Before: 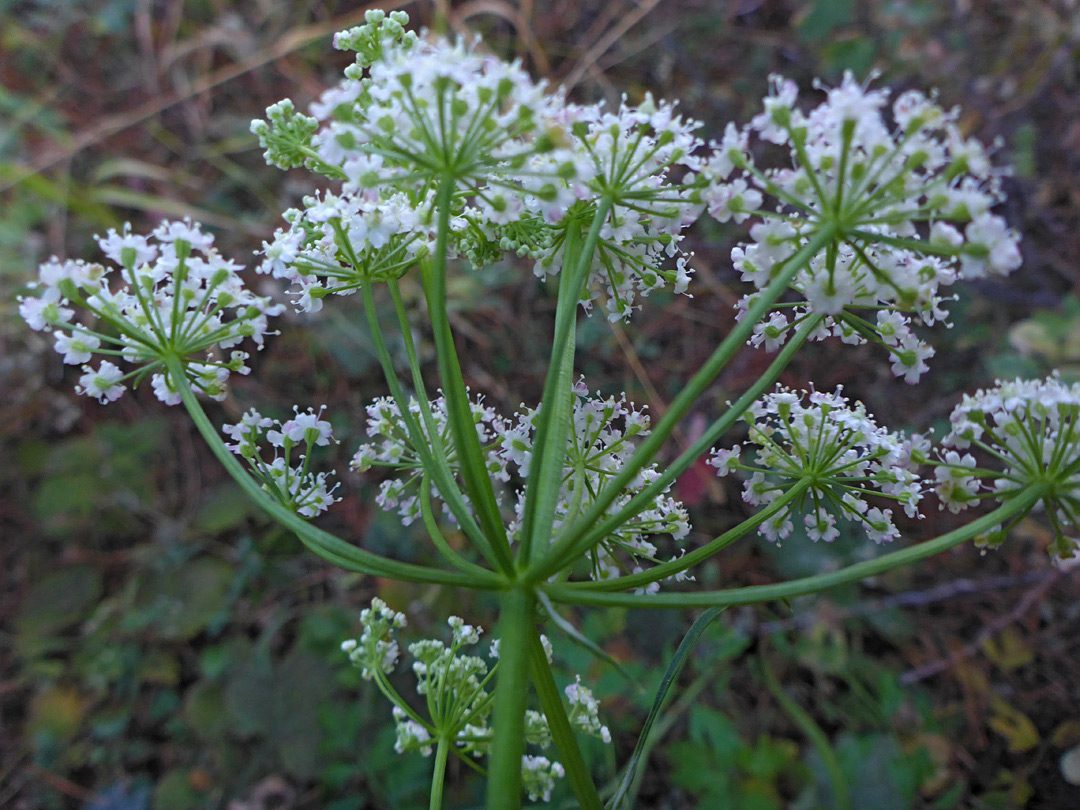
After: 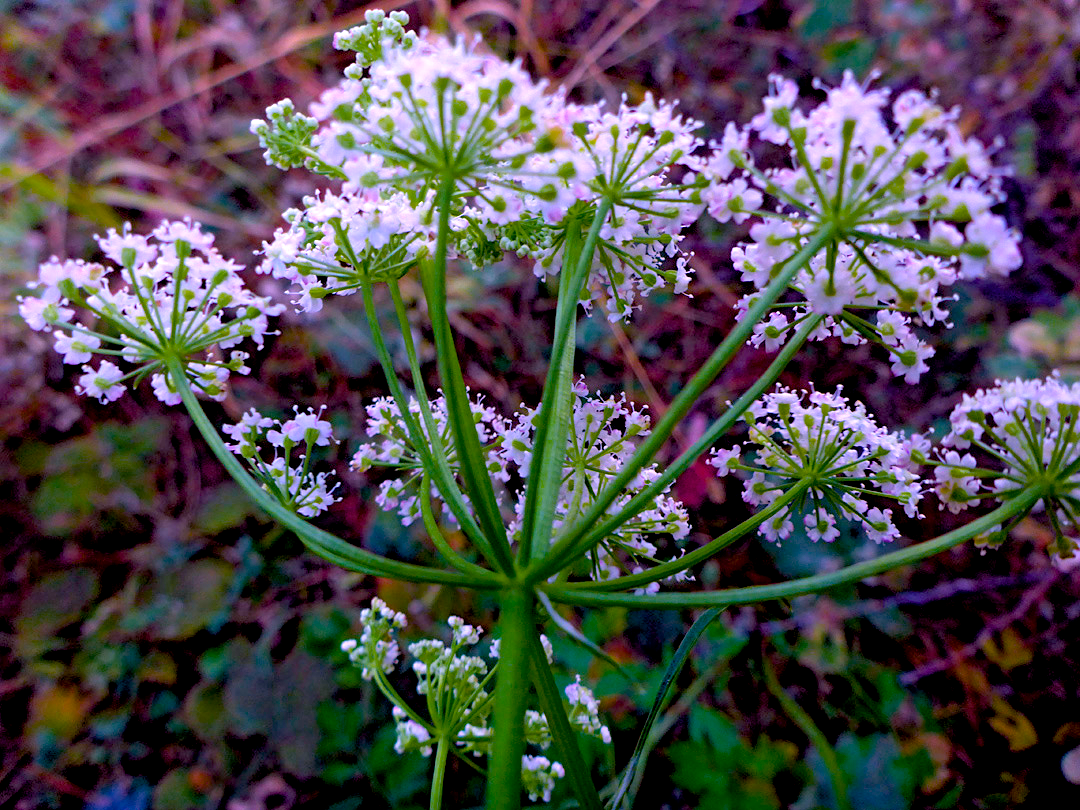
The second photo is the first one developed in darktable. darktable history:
exposure: black level correction 0.031, exposure 0.304 EV, compensate highlight preservation false
white balance: red 1.188, blue 1.11
color balance rgb: perceptual saturation grading › global saturation 30%, global vibrance 30%
color calibration: illuminant as shot in camera, x 0.358, y 0.373, temperature 4628.91 K
